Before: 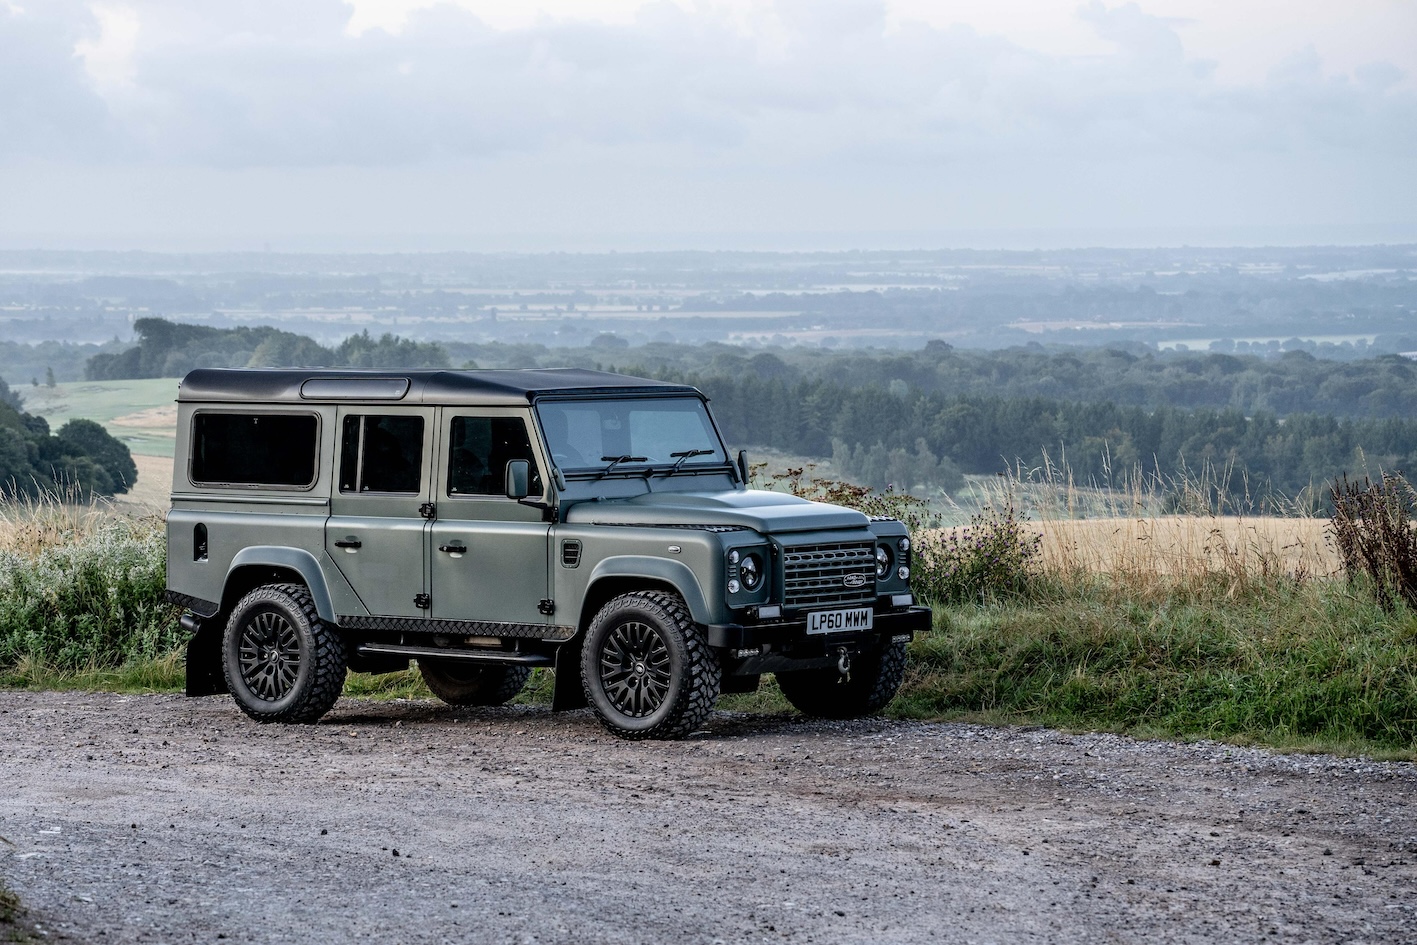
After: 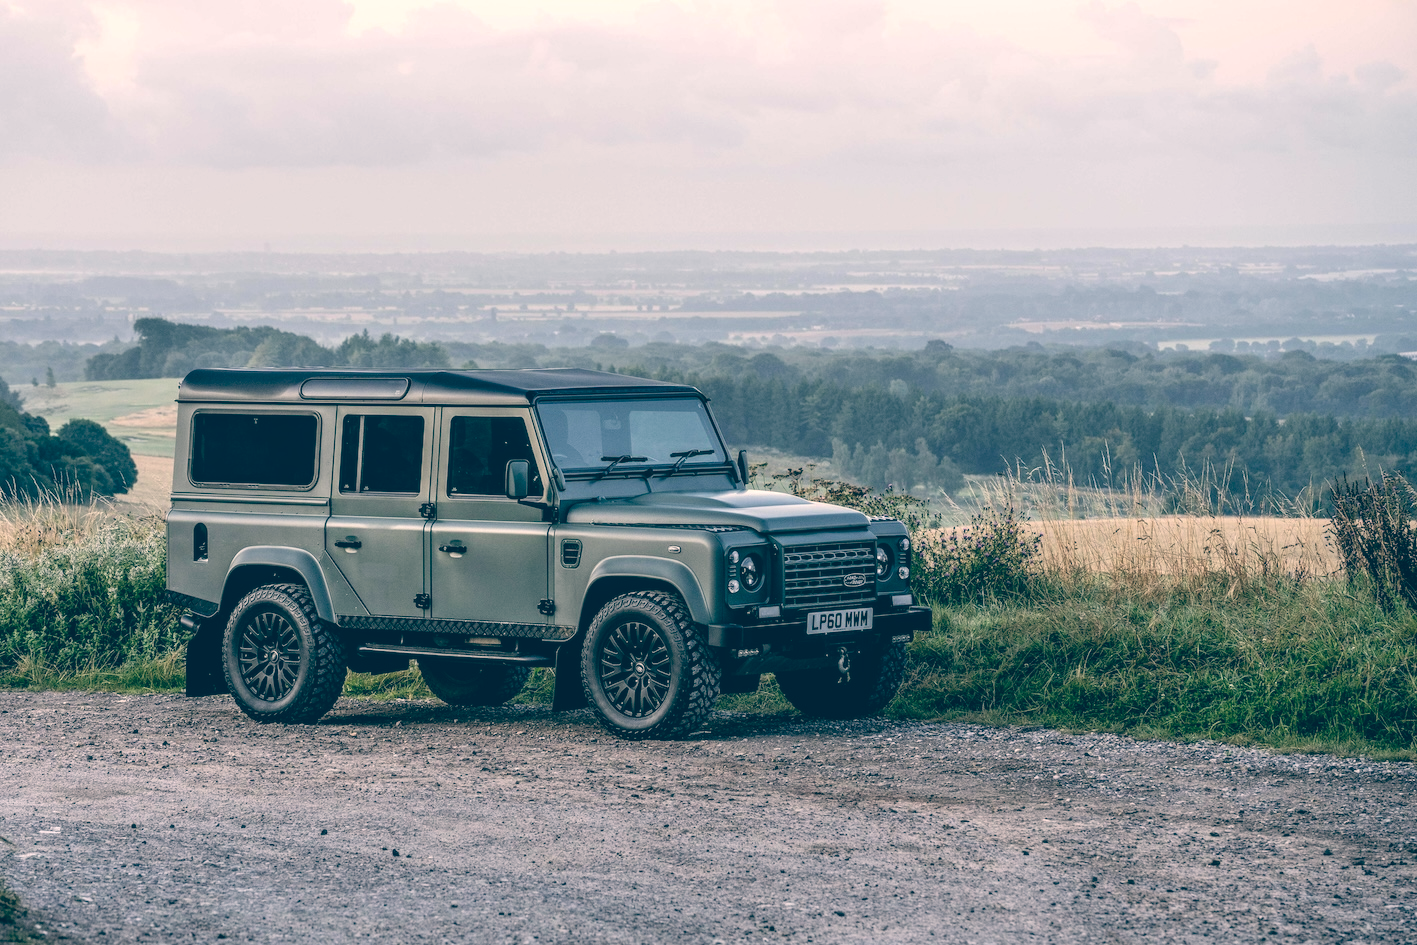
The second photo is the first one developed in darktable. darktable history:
color balance: lift [1.006, 0.985, 1.002, 1.015], gamma [1, 0.953, 1.008, 1.047], gain [1.076, 1.13, 1.004, 0.87]
local contrast: detail 110%
